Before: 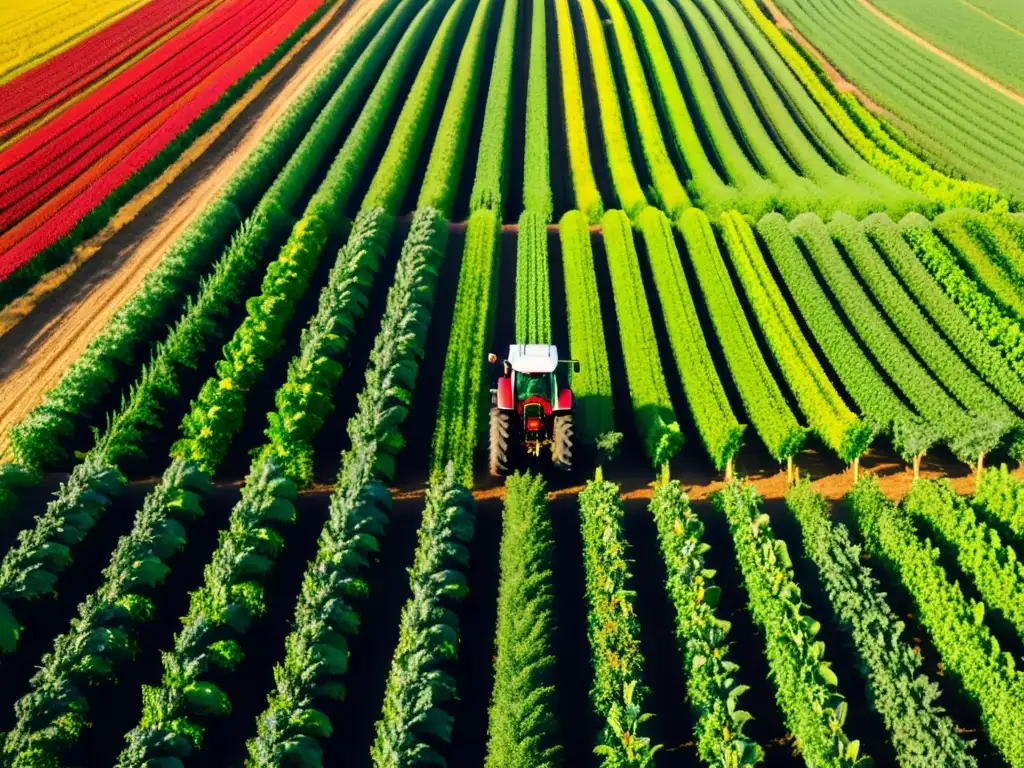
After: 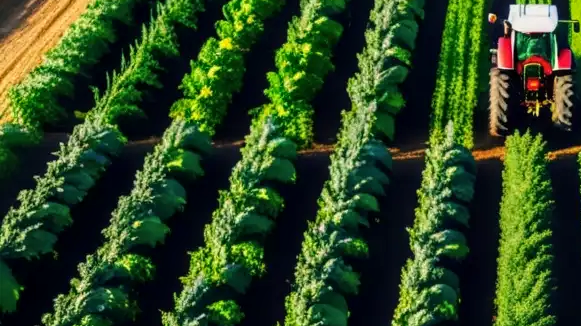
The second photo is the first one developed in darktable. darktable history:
local contrast: on, module defaults
crop: top 44.327%, right 43.246%, bottom 13.179%
